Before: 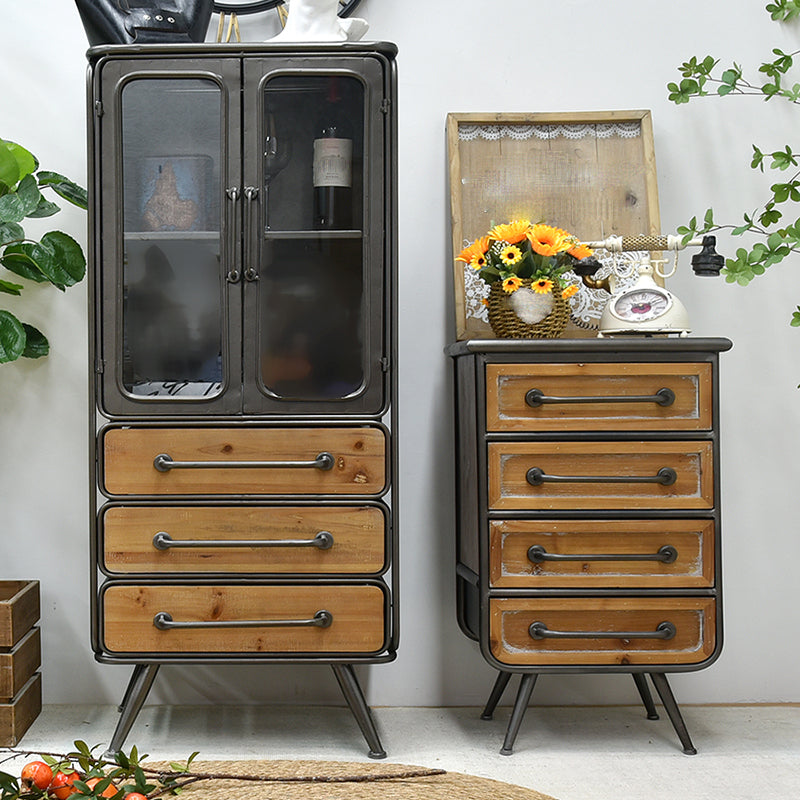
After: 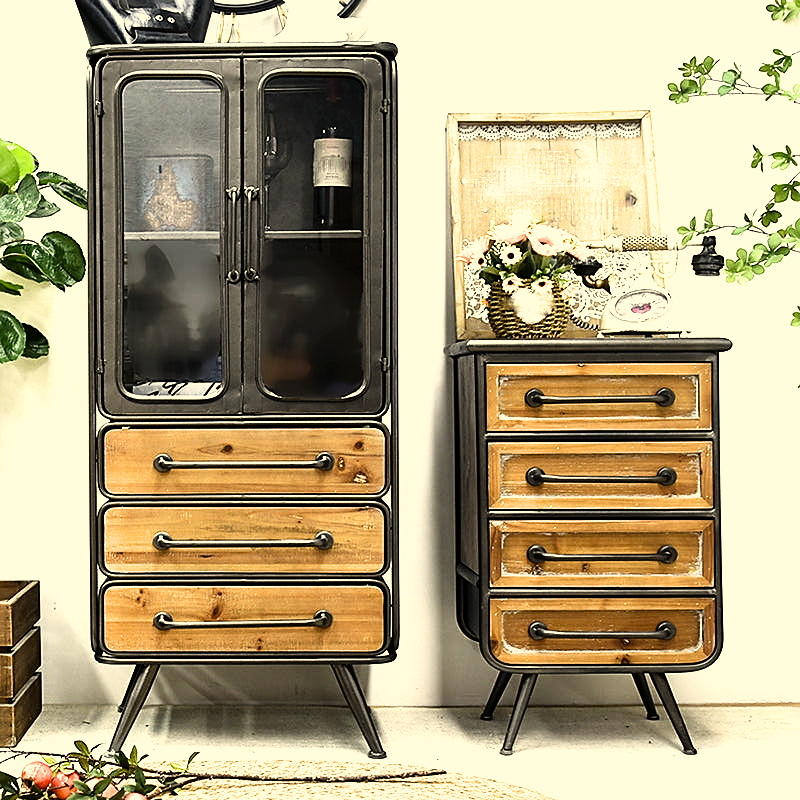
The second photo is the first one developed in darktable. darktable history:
sharpen: on, module defaults
exposure: black level correction 0, exposure 0.5 EV, compensate exposure bias true, compensate highlight preservation false
color correction: highlights a* 1.39, highlights b* 17.83
tone equalizer: -8 EV -0.417 EV, -7 EV -0.389 EV, -6 EV -0.333 EV, -5 EV -0.222 EV, -3 EV 0.222 EV, -2 EV 0.333 EV, -1 EV 0.389 EV, +0 EV 0.417 EV, edges refinement/feathering 500, mask exposure compensation -1.57 EV, preserve details no
filmic rgb: white relative exposure 2.2 EV, hardness 6.97
